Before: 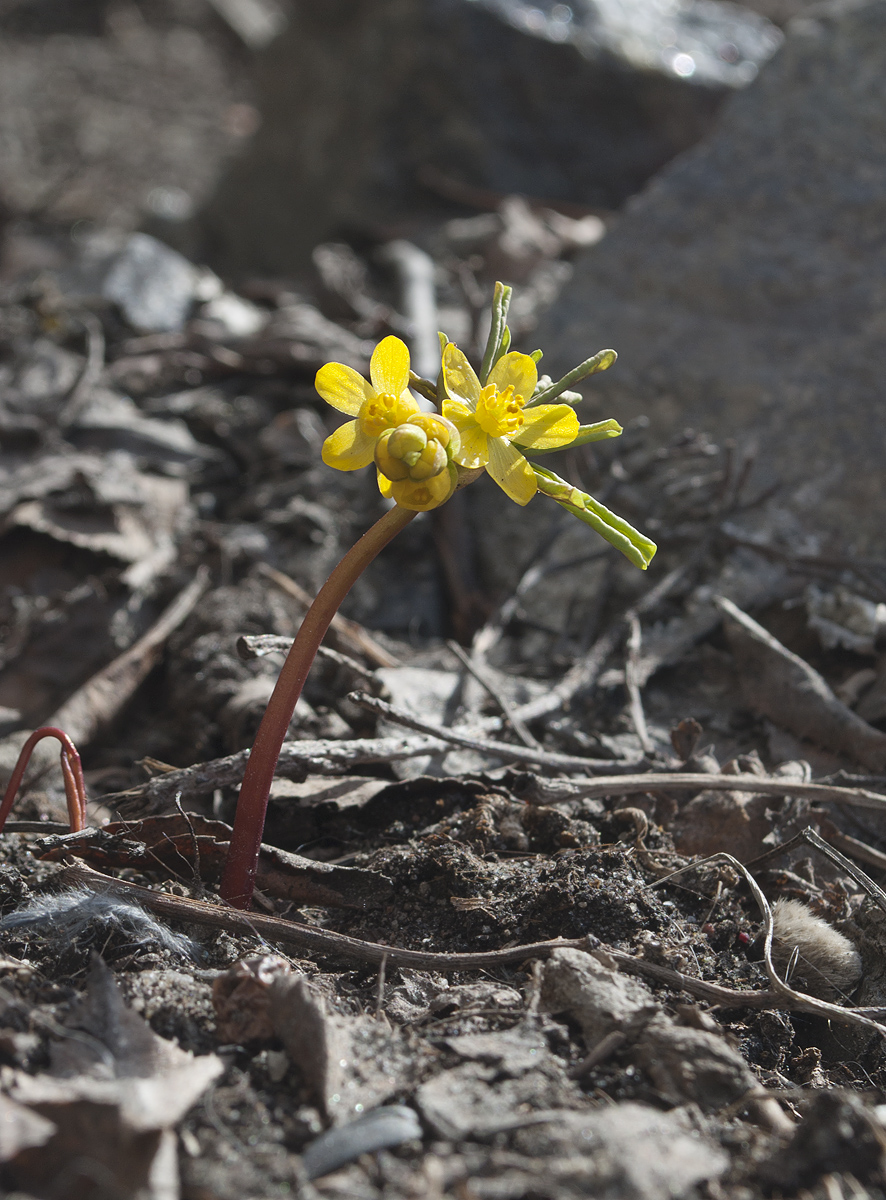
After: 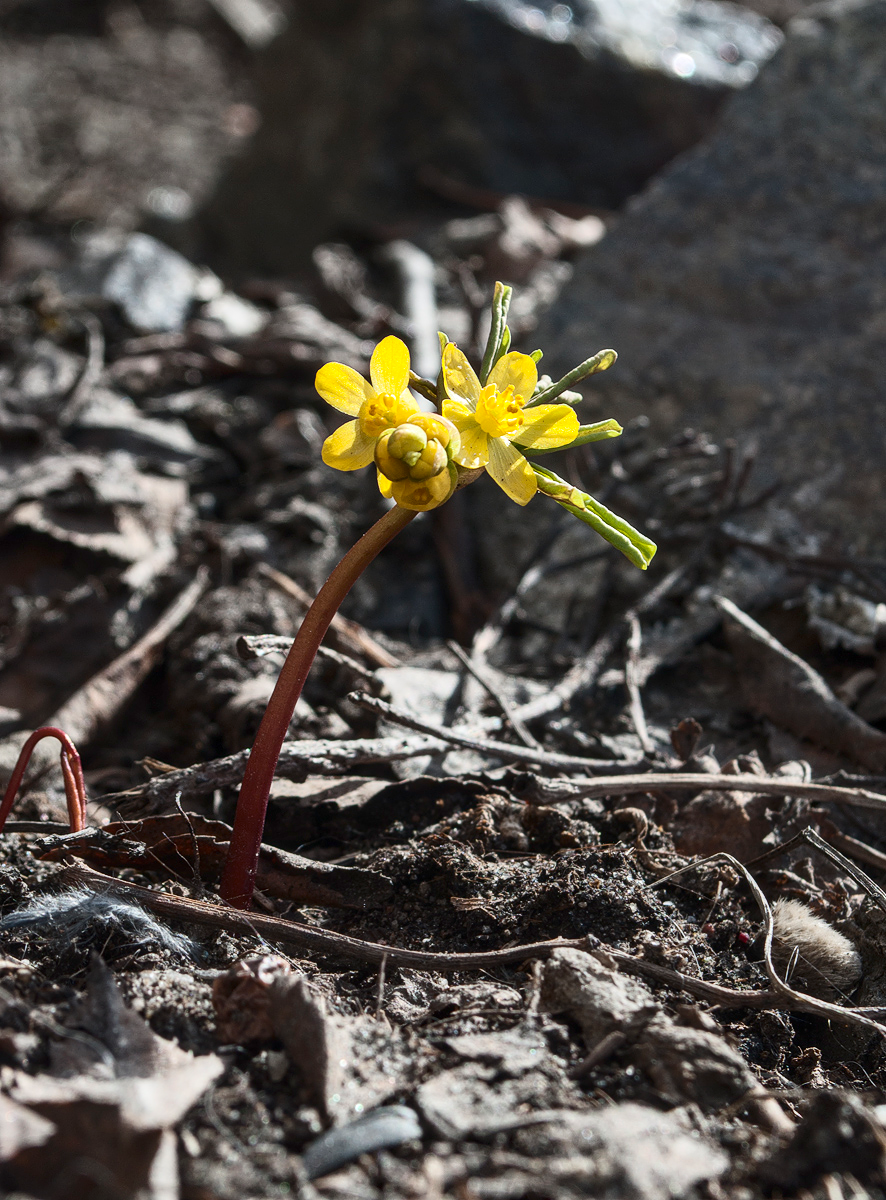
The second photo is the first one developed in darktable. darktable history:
contrast brightness saturation: contrast 0.28
local contrast: on, module defaults
